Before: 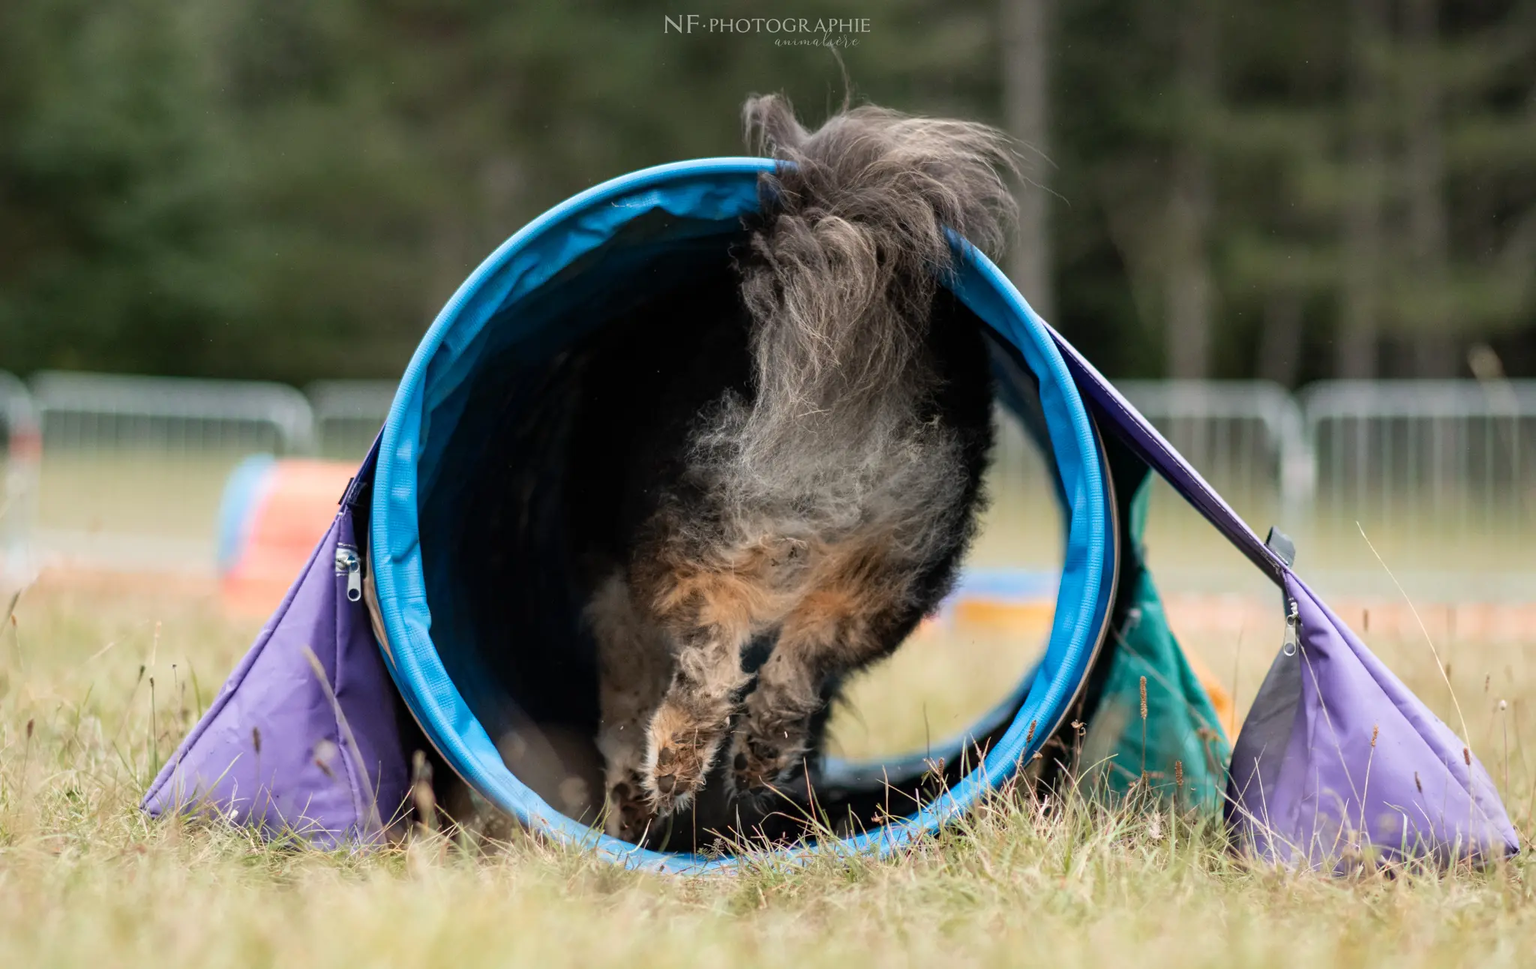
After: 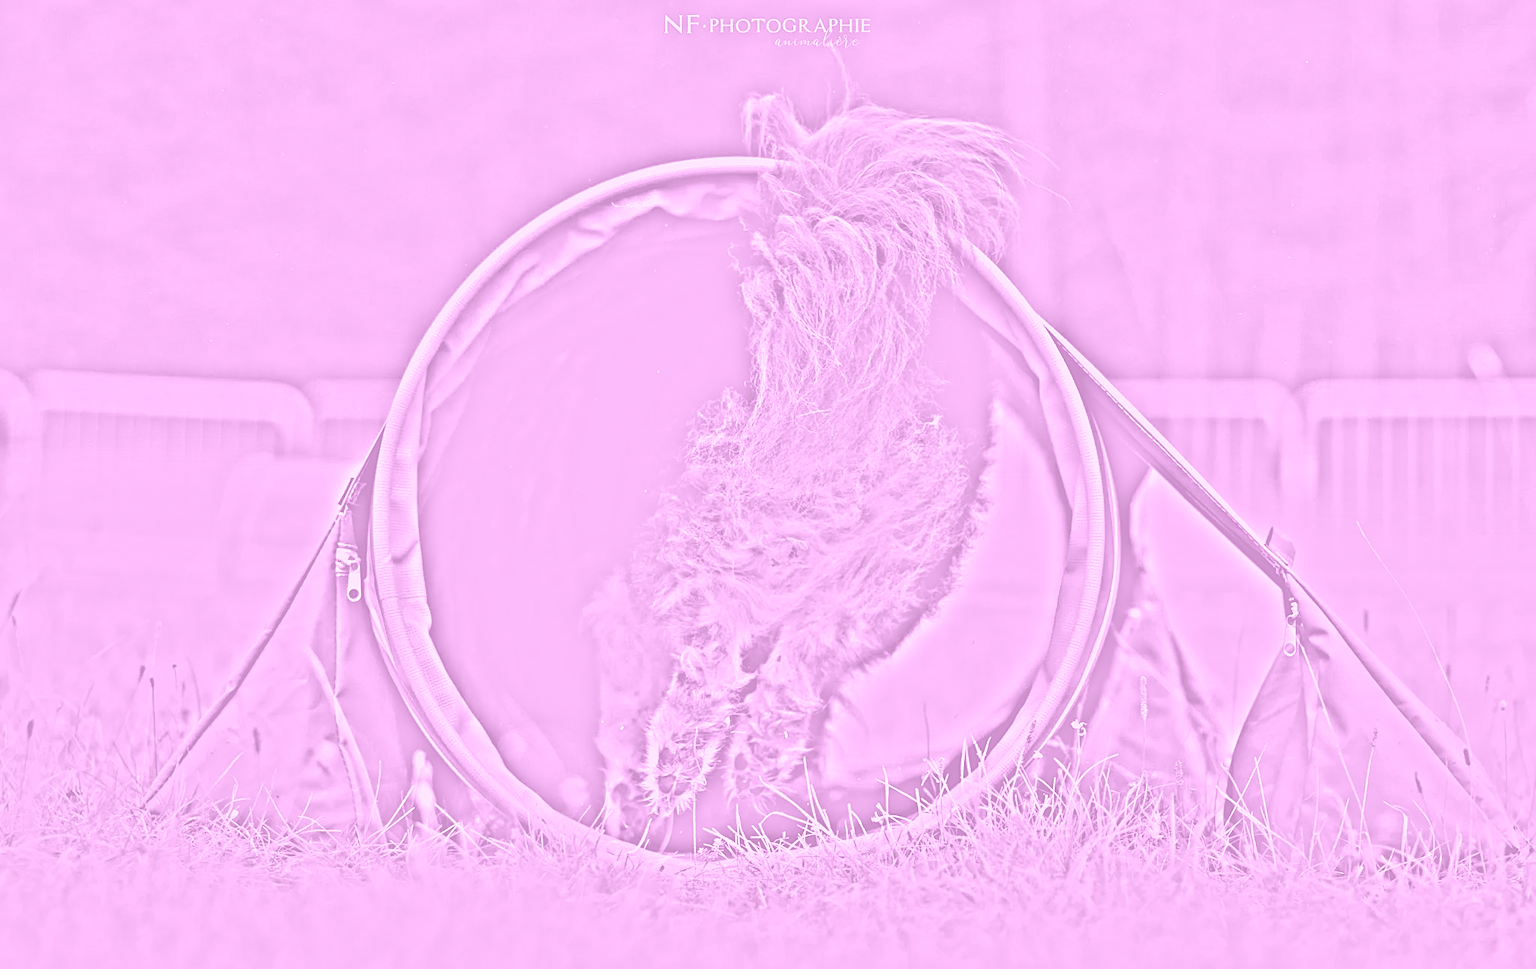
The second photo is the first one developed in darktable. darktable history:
colorize: hue 331.2°, saturation 75%, source mix 30.28%, lightness 70.52%, version 1
sharpen: amount 0.575
highpass: on, module defaults
